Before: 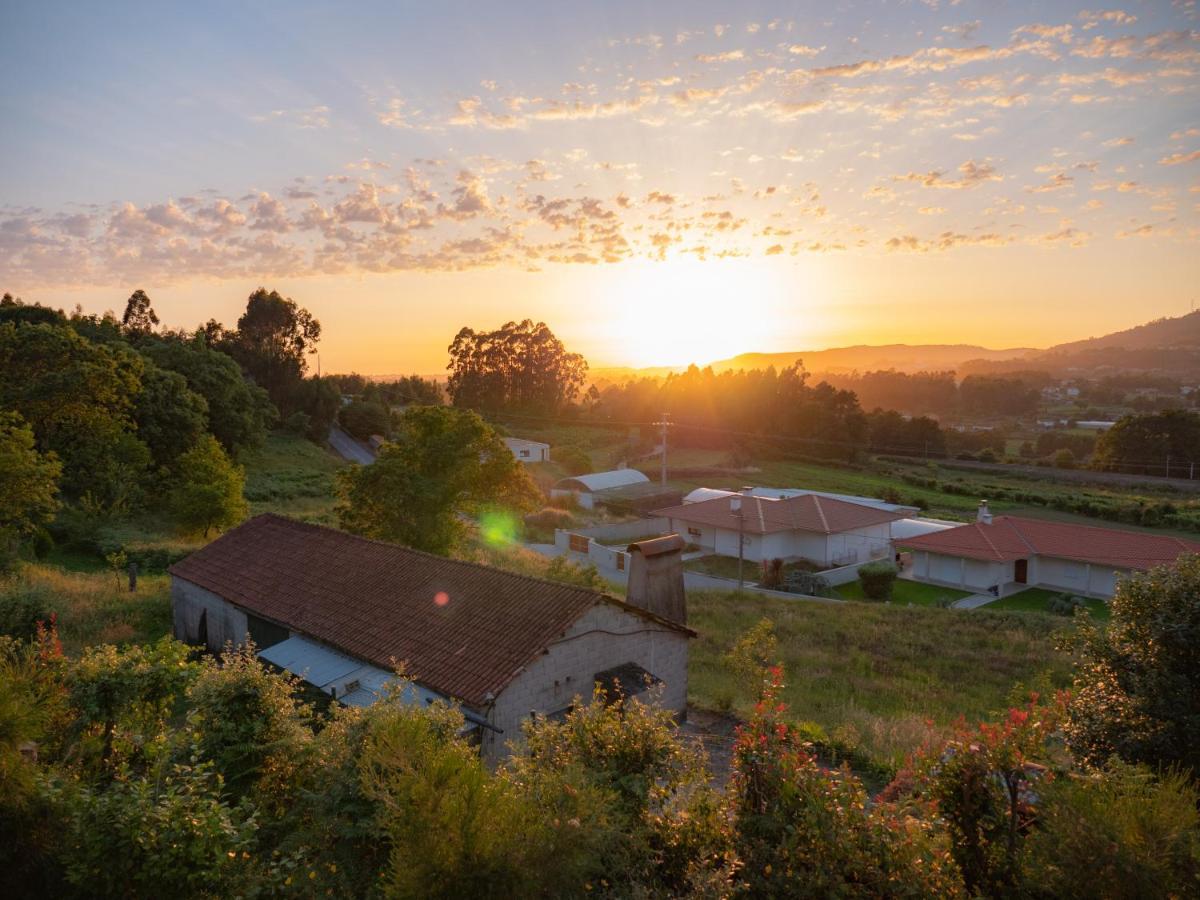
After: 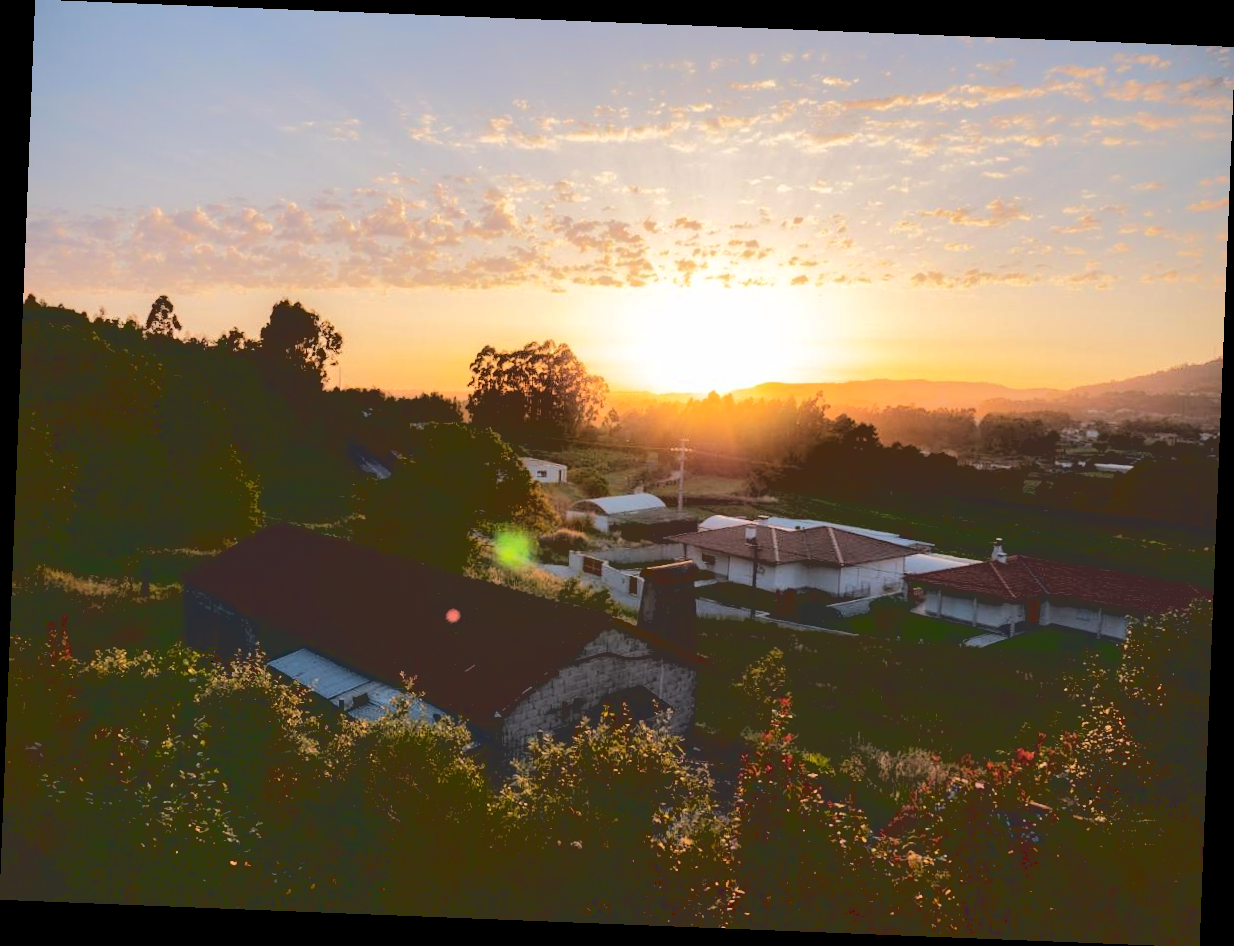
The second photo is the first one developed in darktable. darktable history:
rotate and perspective: rotation 2.27°, automatic cropping off
base curve: curves: ch0 [(0.065, 0.026) (0.236, 0.358) (0.53, 0.546) (0.777, 0.841) (0.924, 0.992)], preserve colors average RGB
